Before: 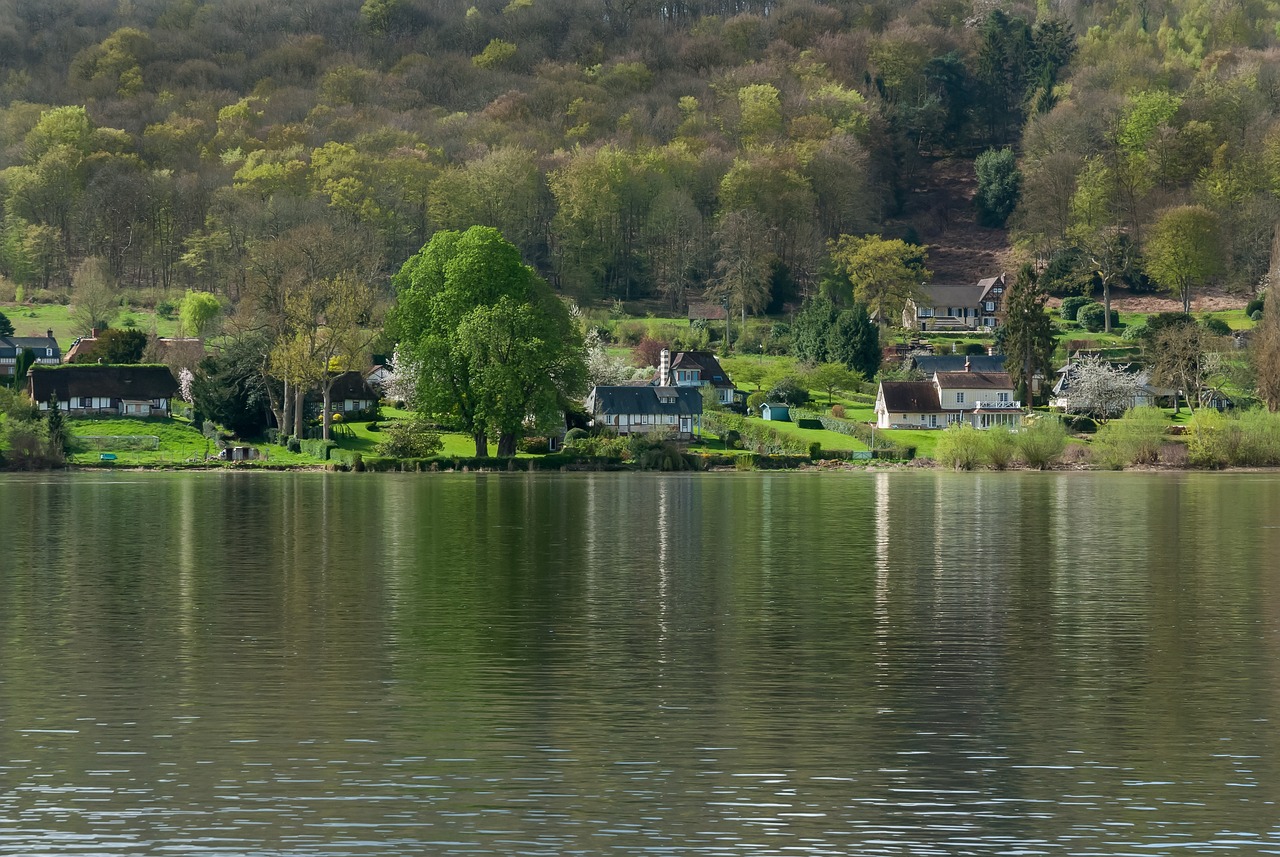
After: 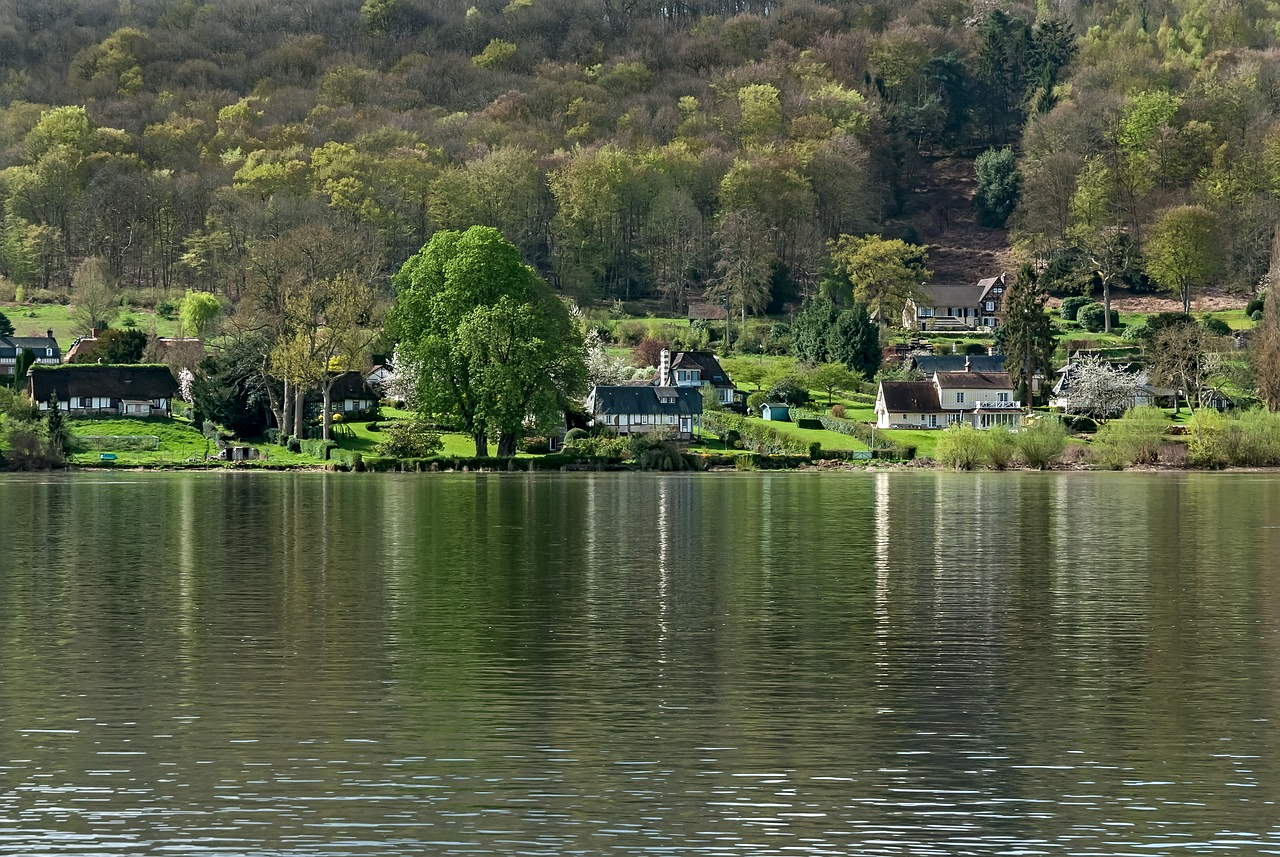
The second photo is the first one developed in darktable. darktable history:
contrast equalizer: y [[0.502, 0.517, 0.543, 0.576, 0.611, 0.631], [0.5 ×6], [0.5 ×6], [0 ×6], [0 ×6]]
